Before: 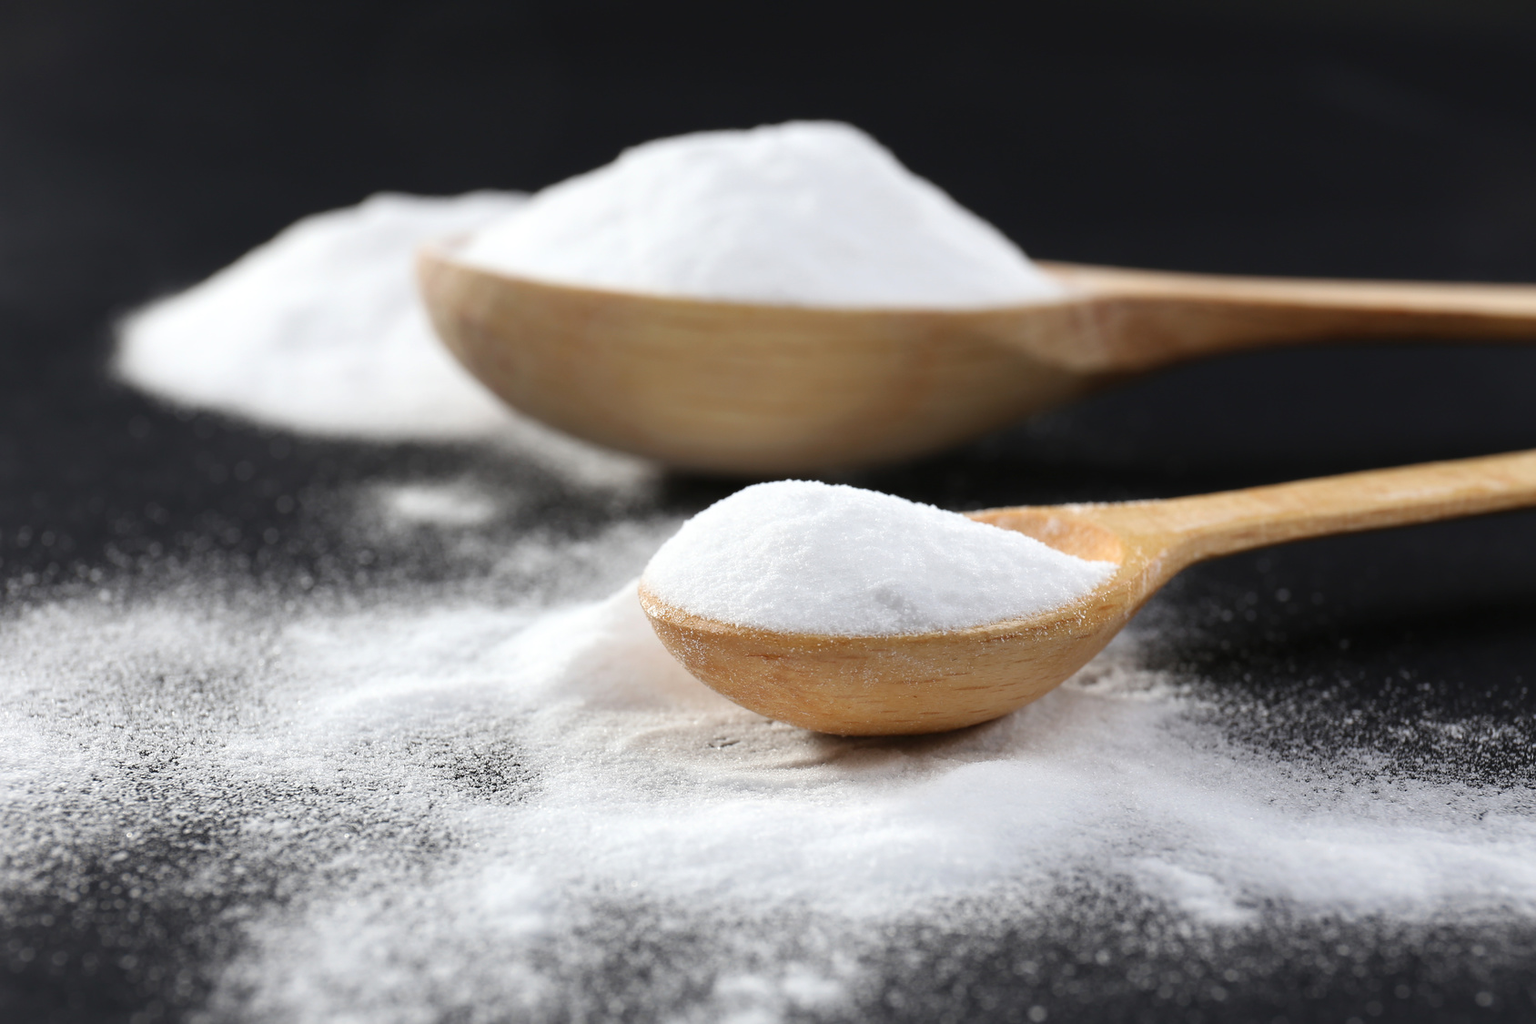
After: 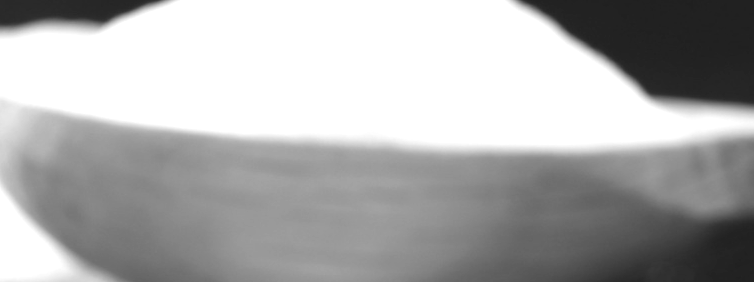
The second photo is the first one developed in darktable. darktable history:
crop: left 28.64%, top 16.832%, right 26.637%, bottom 58.055%
exposure: black level correction 0, exposure 0.7 EV, compensate exposure bias true, compensate highlight preservation false
monochrome: on, module defaults
